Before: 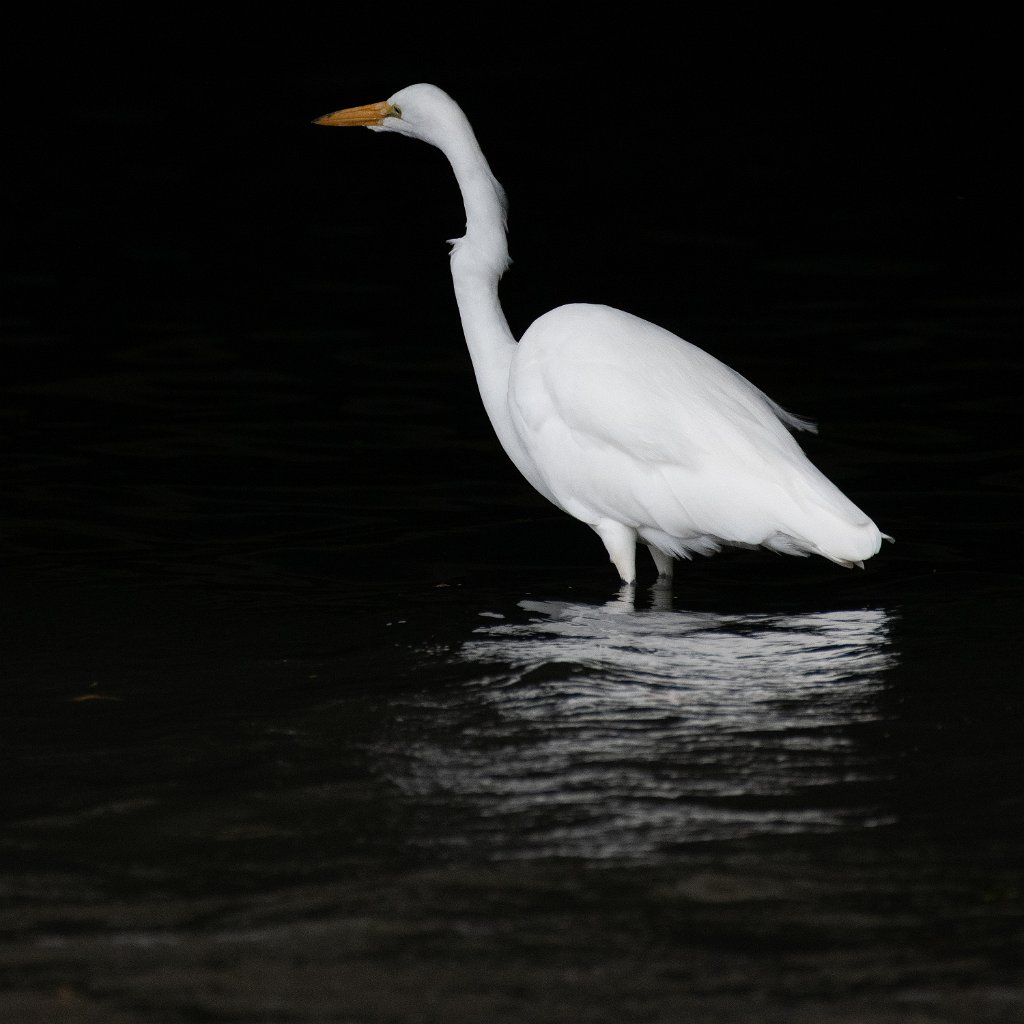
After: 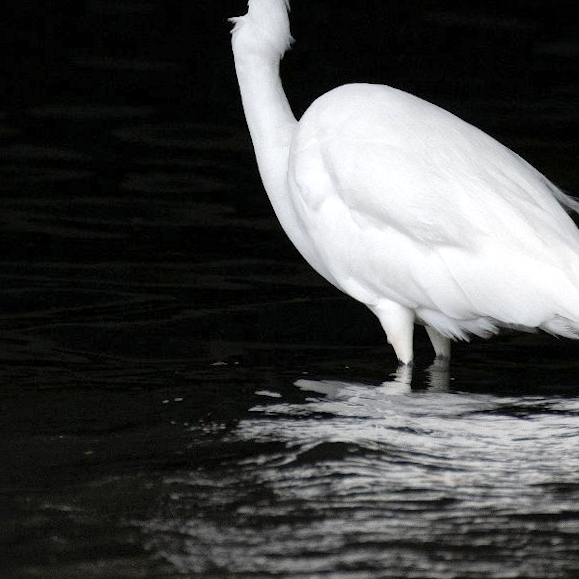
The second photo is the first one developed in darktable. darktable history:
crop and rotate: left 22.13%, top 22.054%, right 22.026%, bottom 22.102%
global tonemap: drago (1, 100), detail 1
rotate and perspective: rotation 0.8°, automatic cropping off
exposure: exposure 0.485 EV, compensate highlight preservation false
